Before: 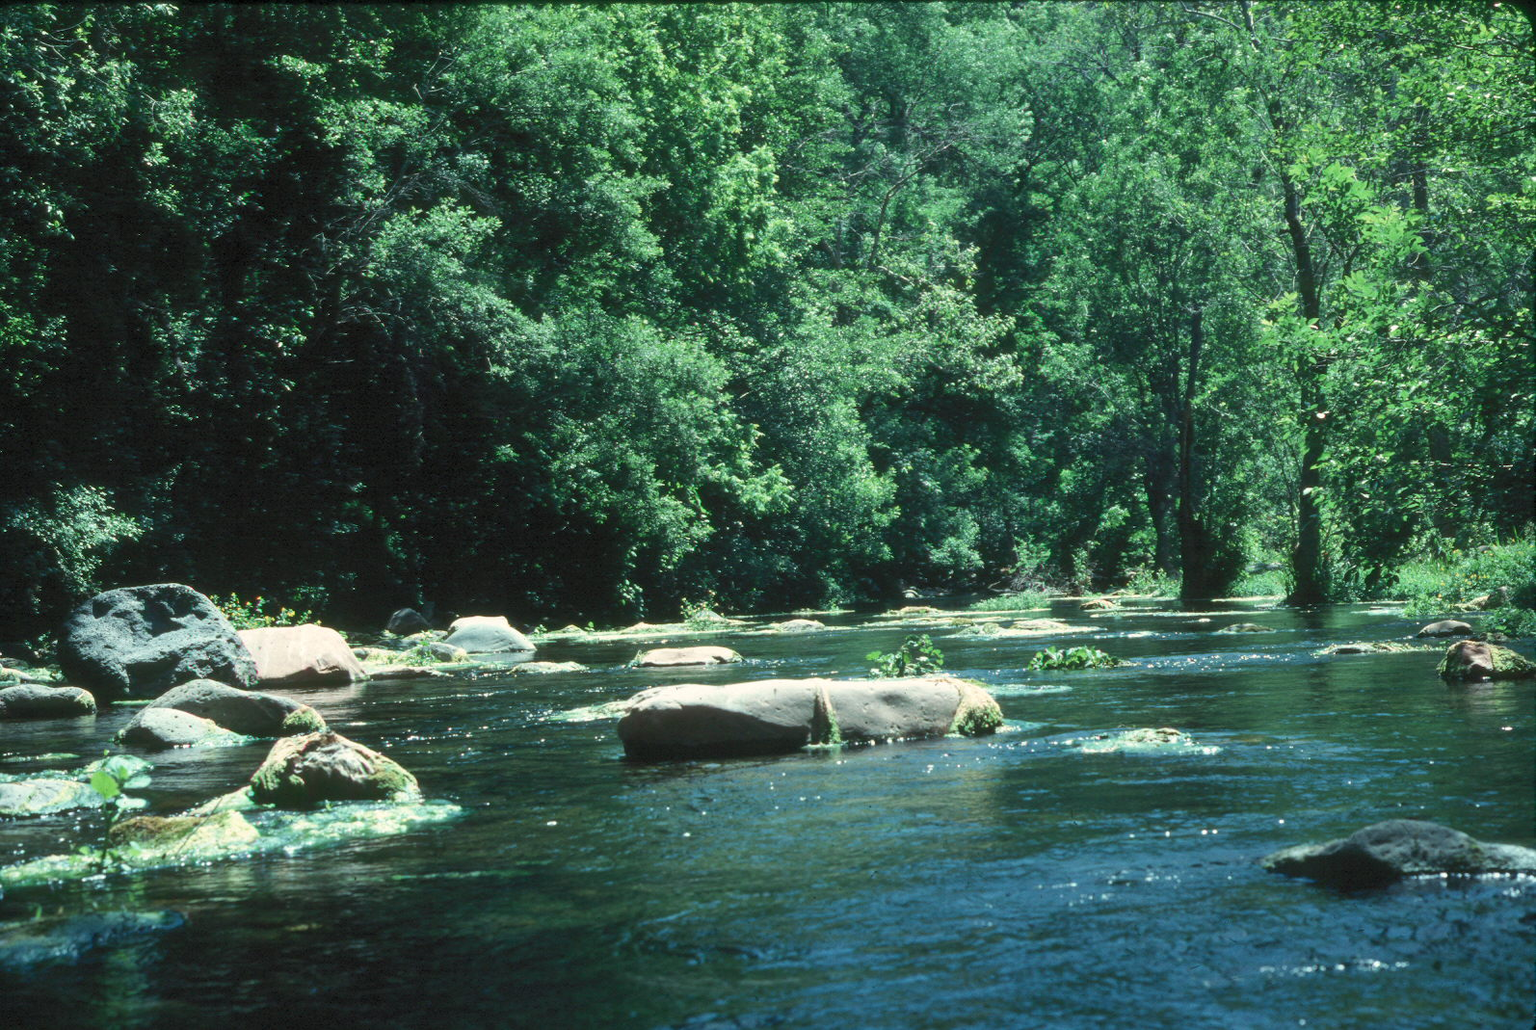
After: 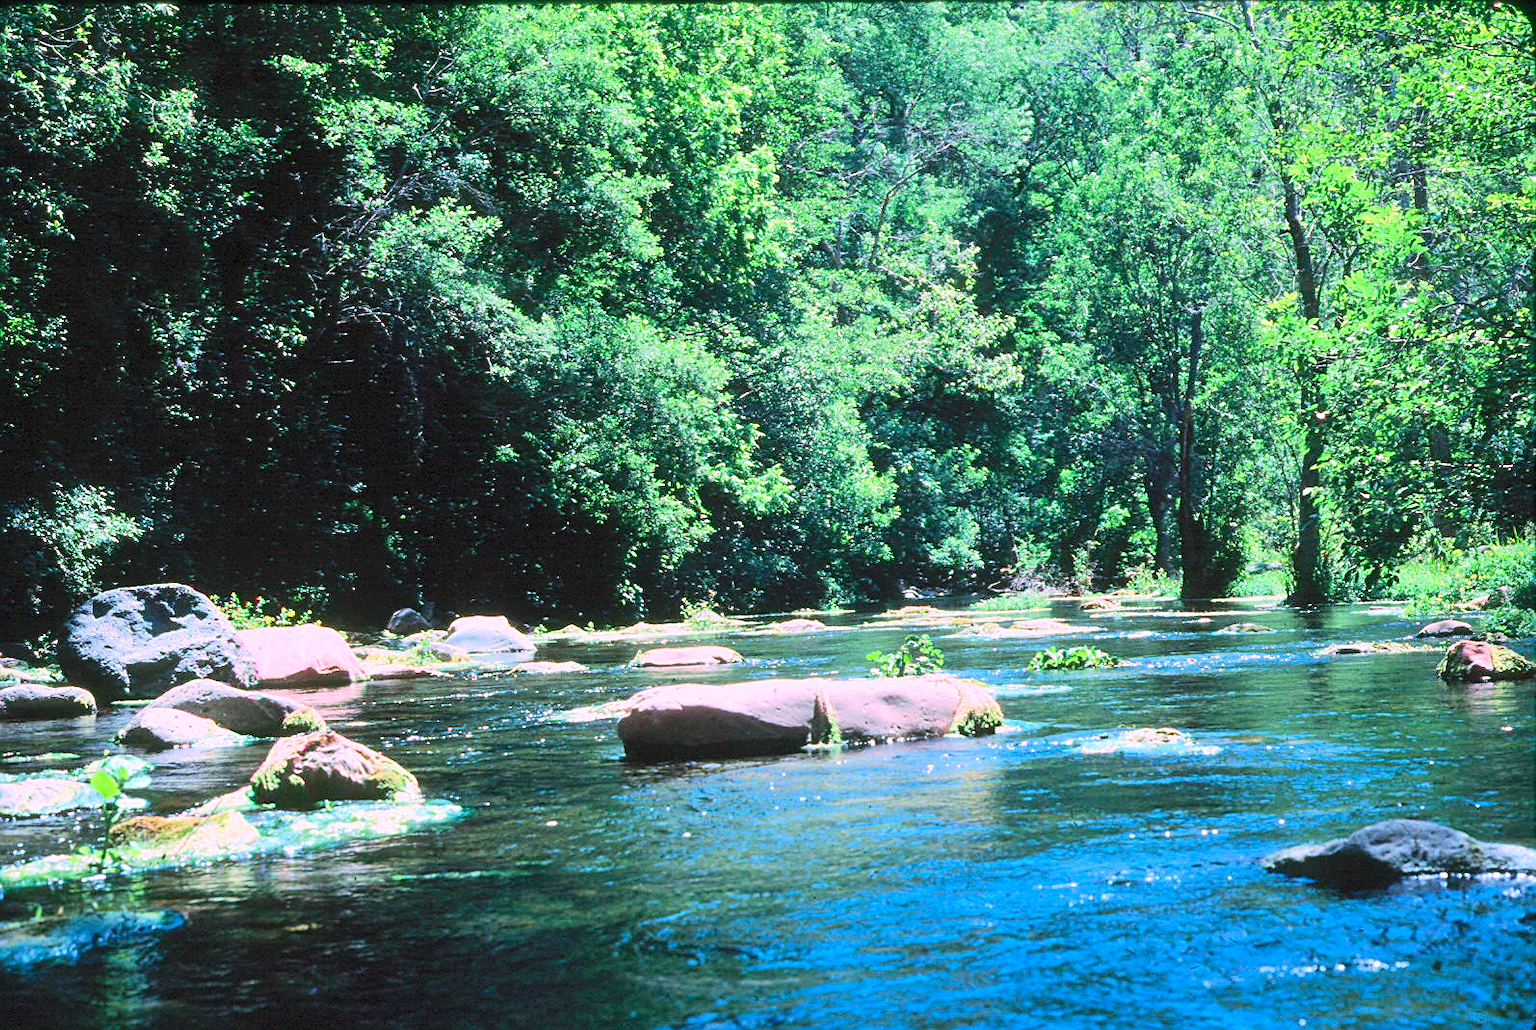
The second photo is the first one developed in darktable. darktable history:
sharpen: on, module defaults
color correction: highlights a* 19.18, highlights b* -12.31, saturation 1.7
tone equalizer: -7 EV 0.152 EV, -6 EV 0.6 EV, -5 EV 1.19 EV, -4 EV 1.31 EV, -3 EV 1.18 EV, -2 EV 0.6 EV, -1 EV 0.157 EV, edges refinement/feathering 500, mask exposure compensation -1.57 EV, preserve details no
